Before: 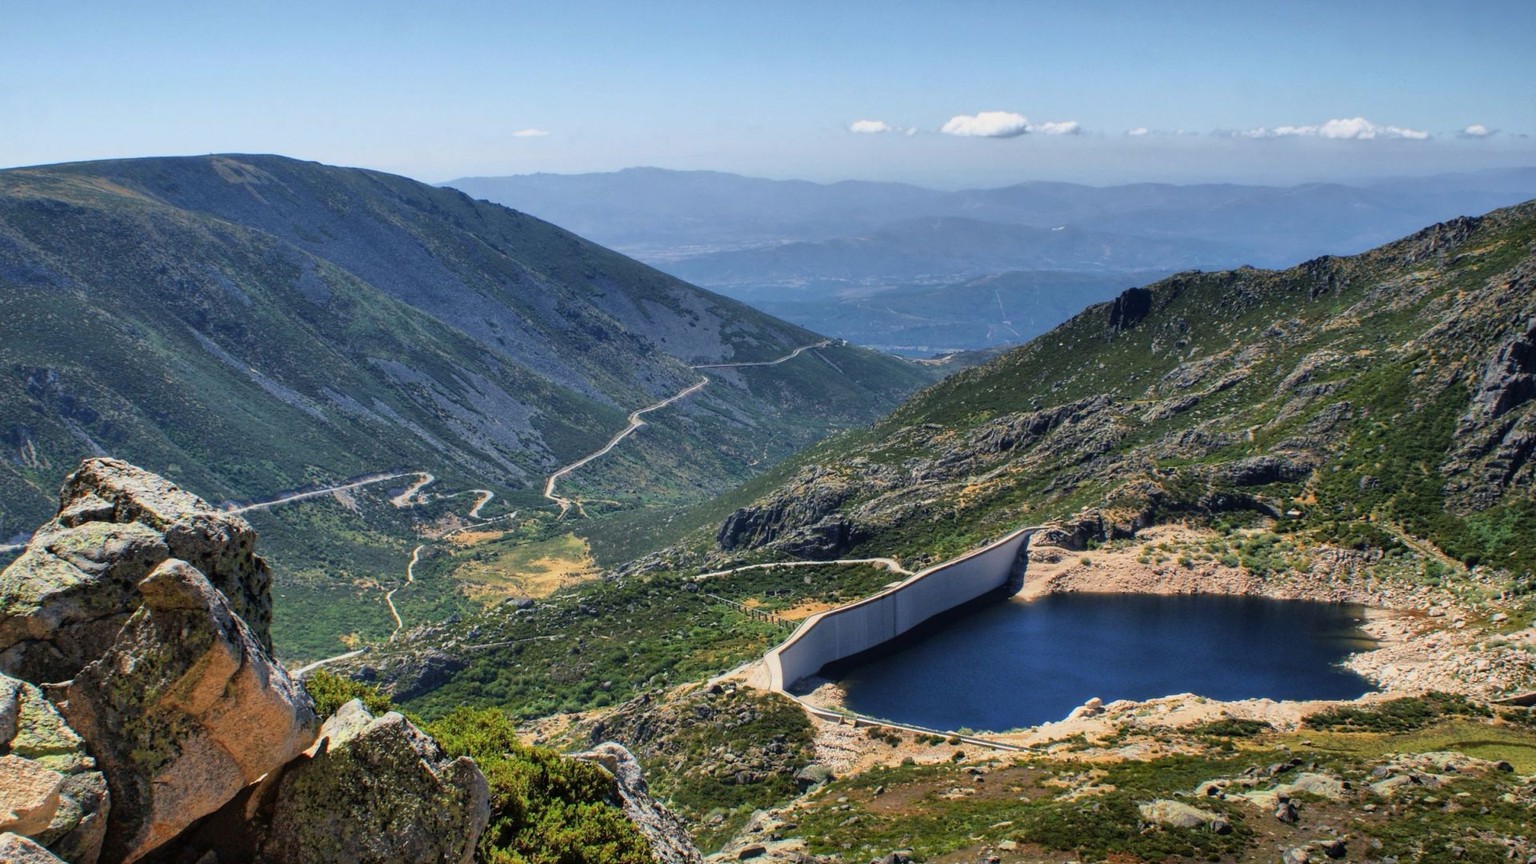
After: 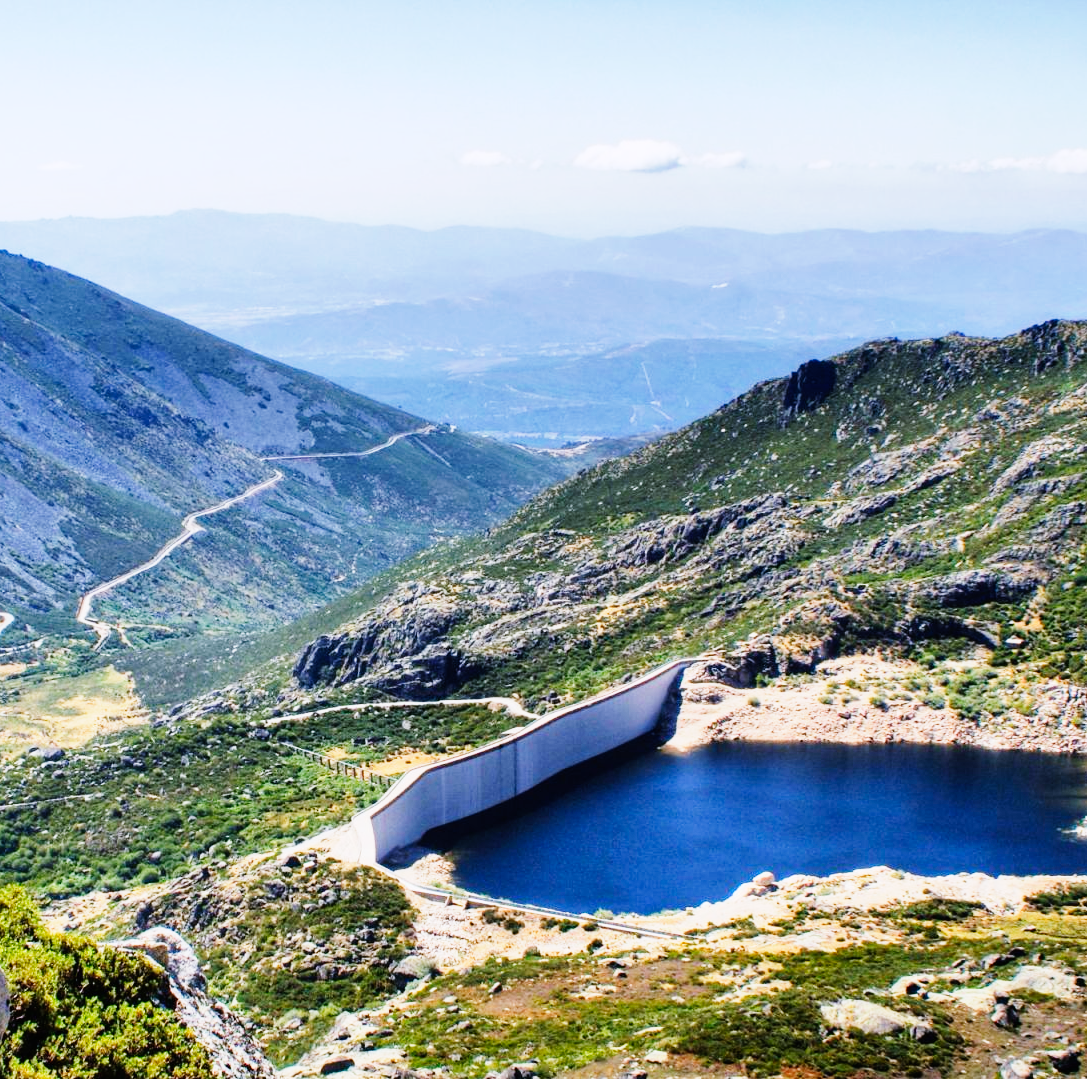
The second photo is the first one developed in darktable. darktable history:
base curve: curves: ch0 [(0, 0) (0, 0.001) (0.001, 0.001) (0.004, 0.002) (0.007, 0.004) (0.015, 0.013) (0.033, 0.045) (0.052, 0.096) (0.075, 0.17) (0.099, 0.241) (0.163, 0.42) (0.219, 0.55) (0.259, 0.616) (0.327, 0.722) (0.365, 0.765) (0.522, 0.873) (0.547, 0.881) (0.689, 0.919) (0.826, 0.952) (1, 1)], preserve colors none
white balance: red 1.004, blue 1.096
crop: left 31.458%, top 0%, right 11.876%
